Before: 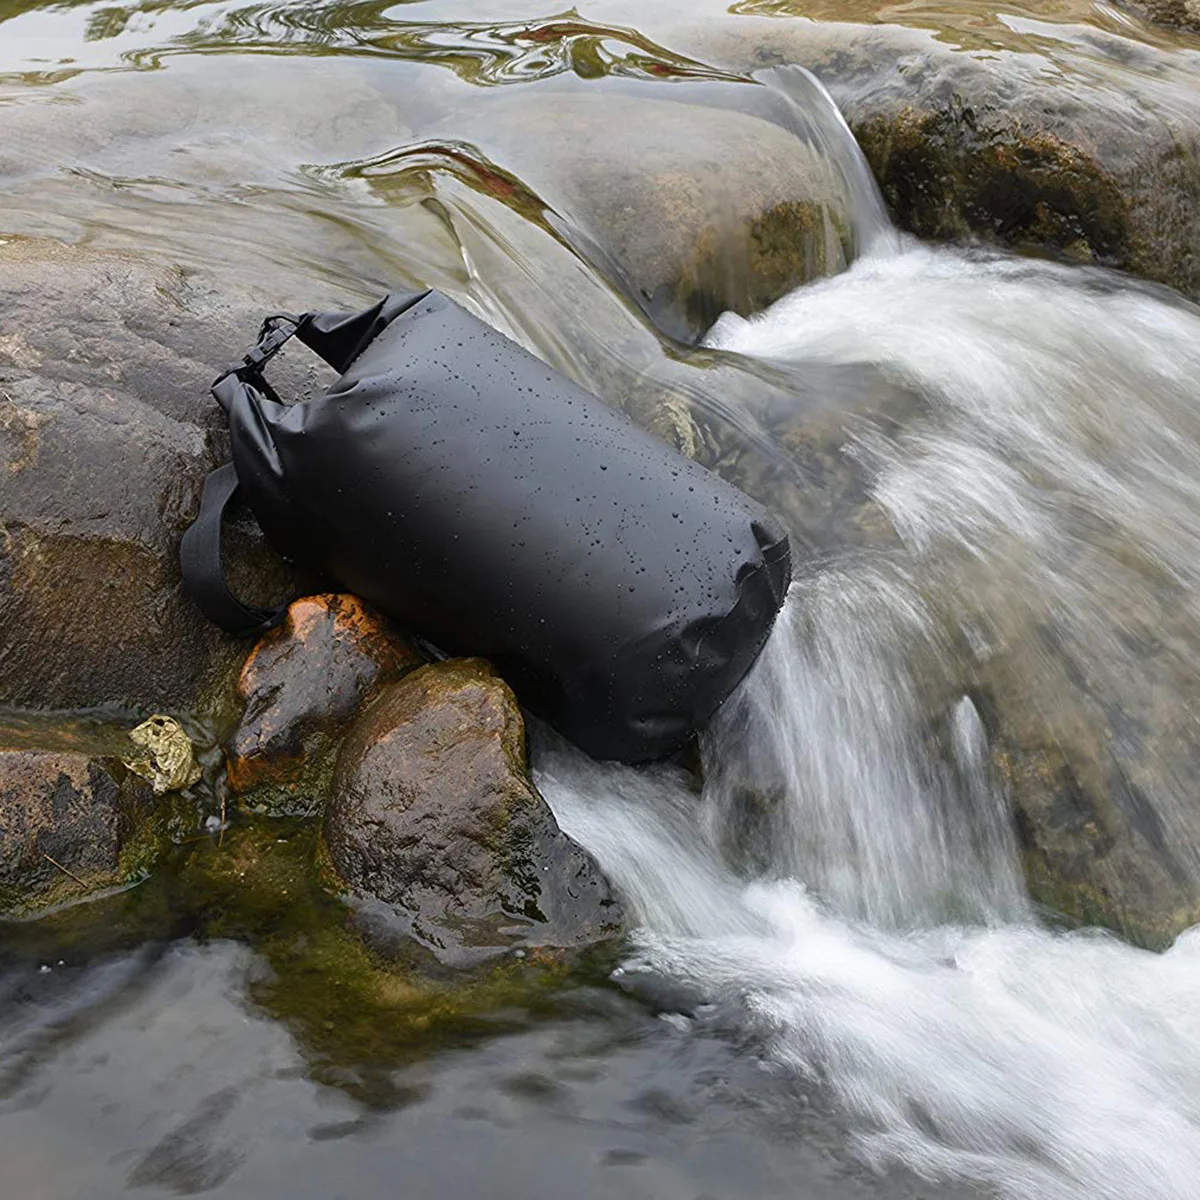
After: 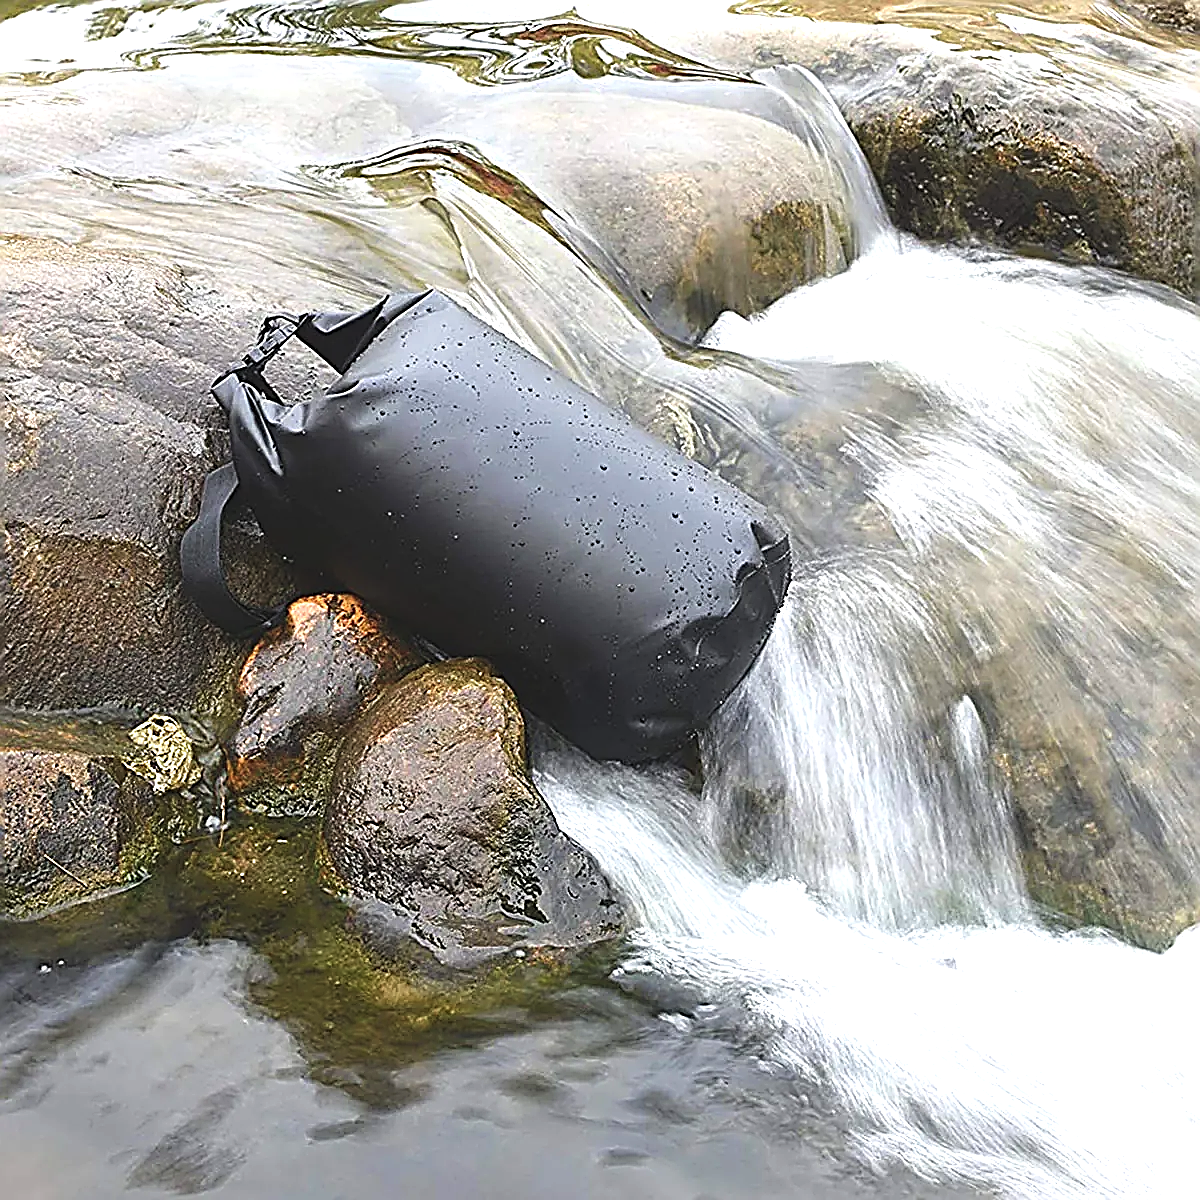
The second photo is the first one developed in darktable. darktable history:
sharpen: amount 1.85
exposure: black level correction -0.006, exposure 1 EV, compensate highlight preservation false
